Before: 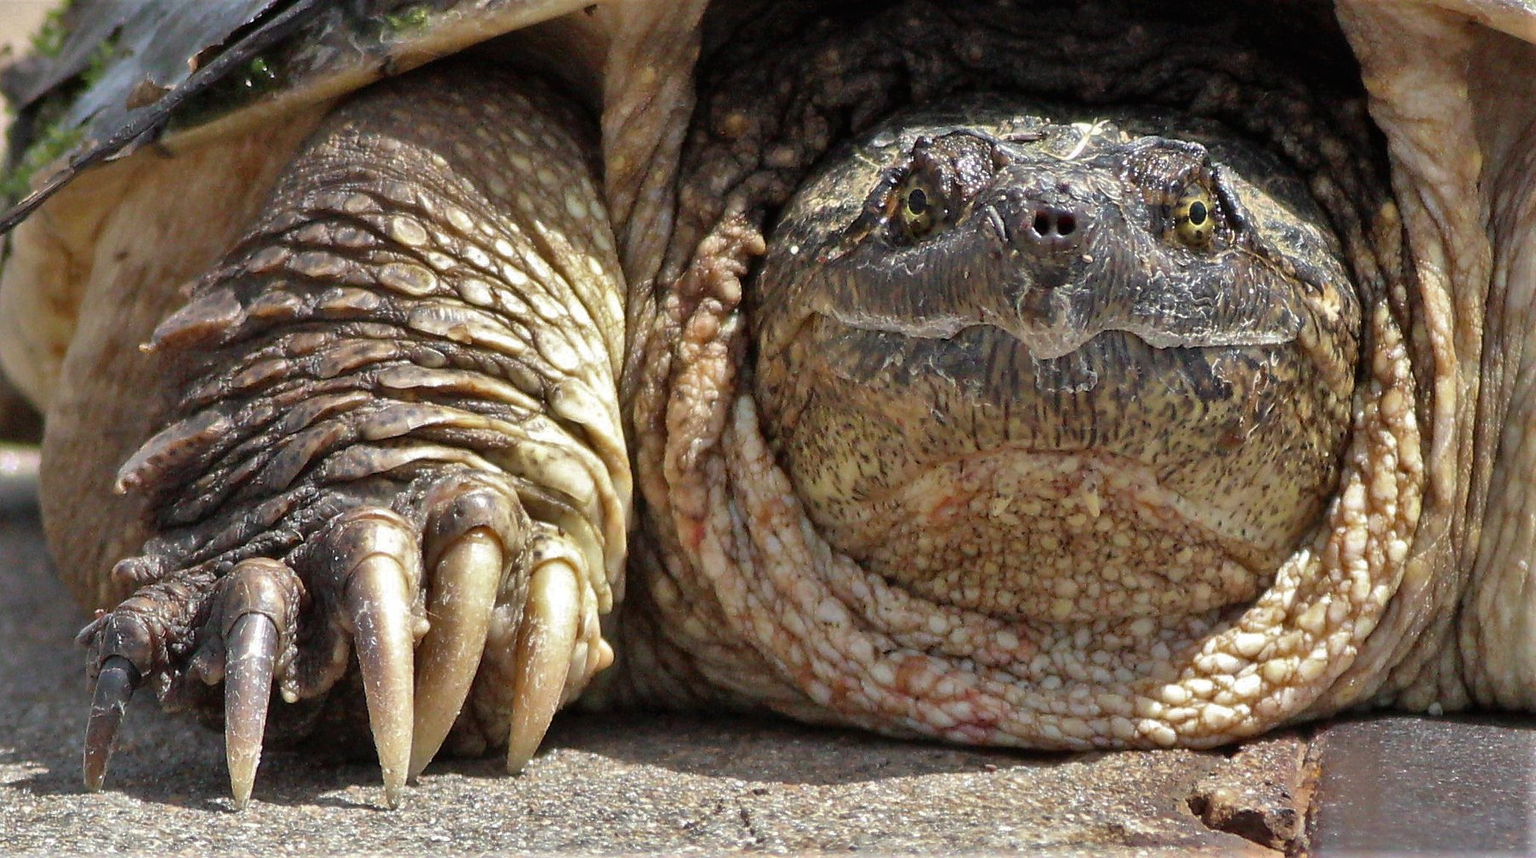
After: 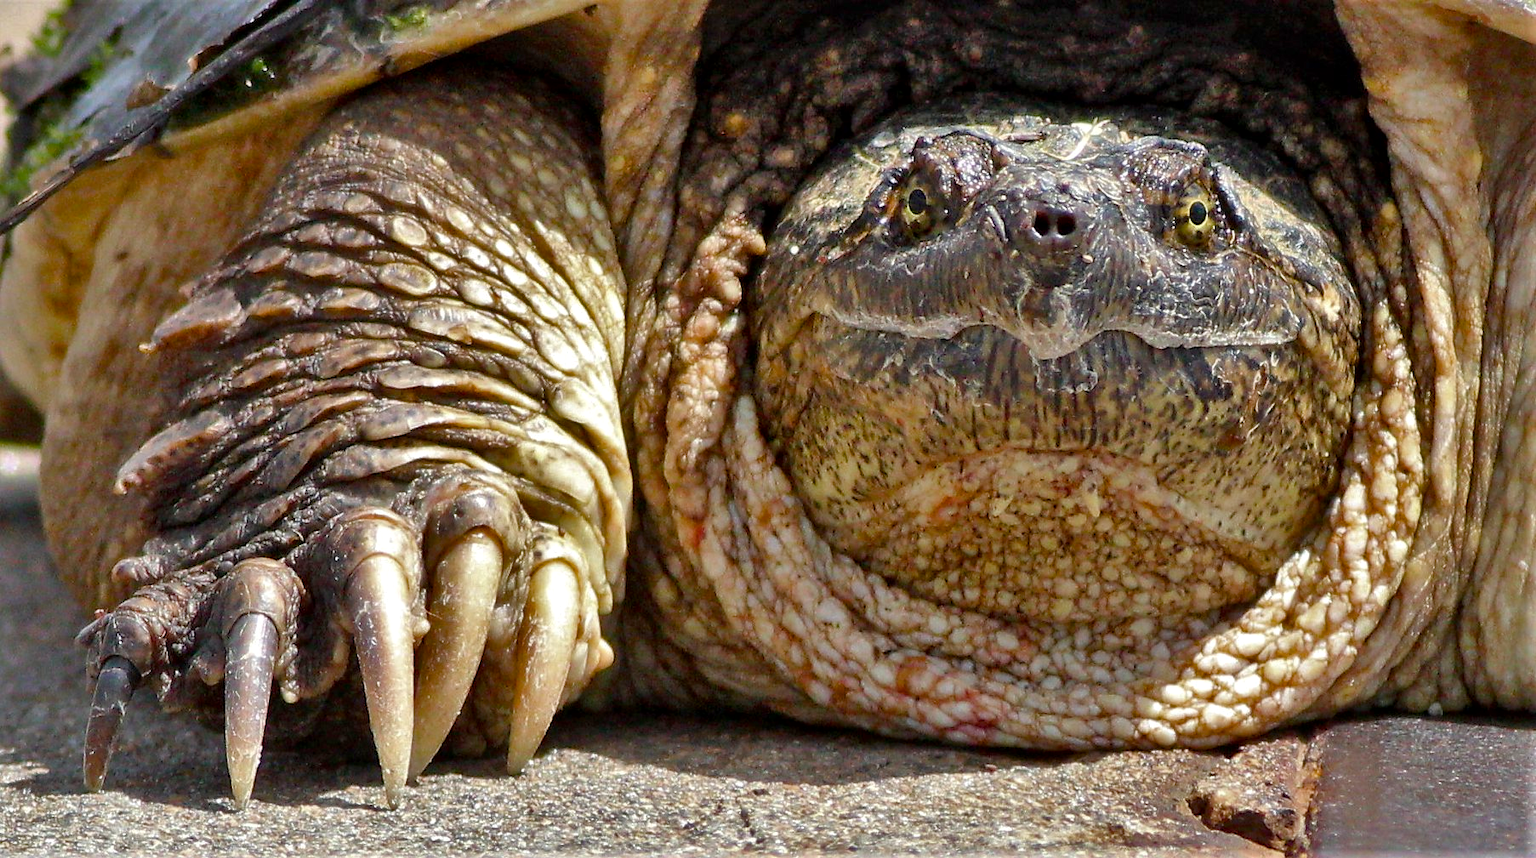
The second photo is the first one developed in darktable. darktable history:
local contrast: mode bilateral grid, contrast 25, coarseness 50, detail 123%, midtone range 0.2
shadows and highlights: shadows color adjustment 97.67%, low approximation 0.01, soften with gaussian
color balance rgb: perceptual saturation grading › global saturation 20%, perceptual saturation grading › highlights -24.783%, perceptual saturation grading › shadows 49.926%, global vibrance 5.672%
